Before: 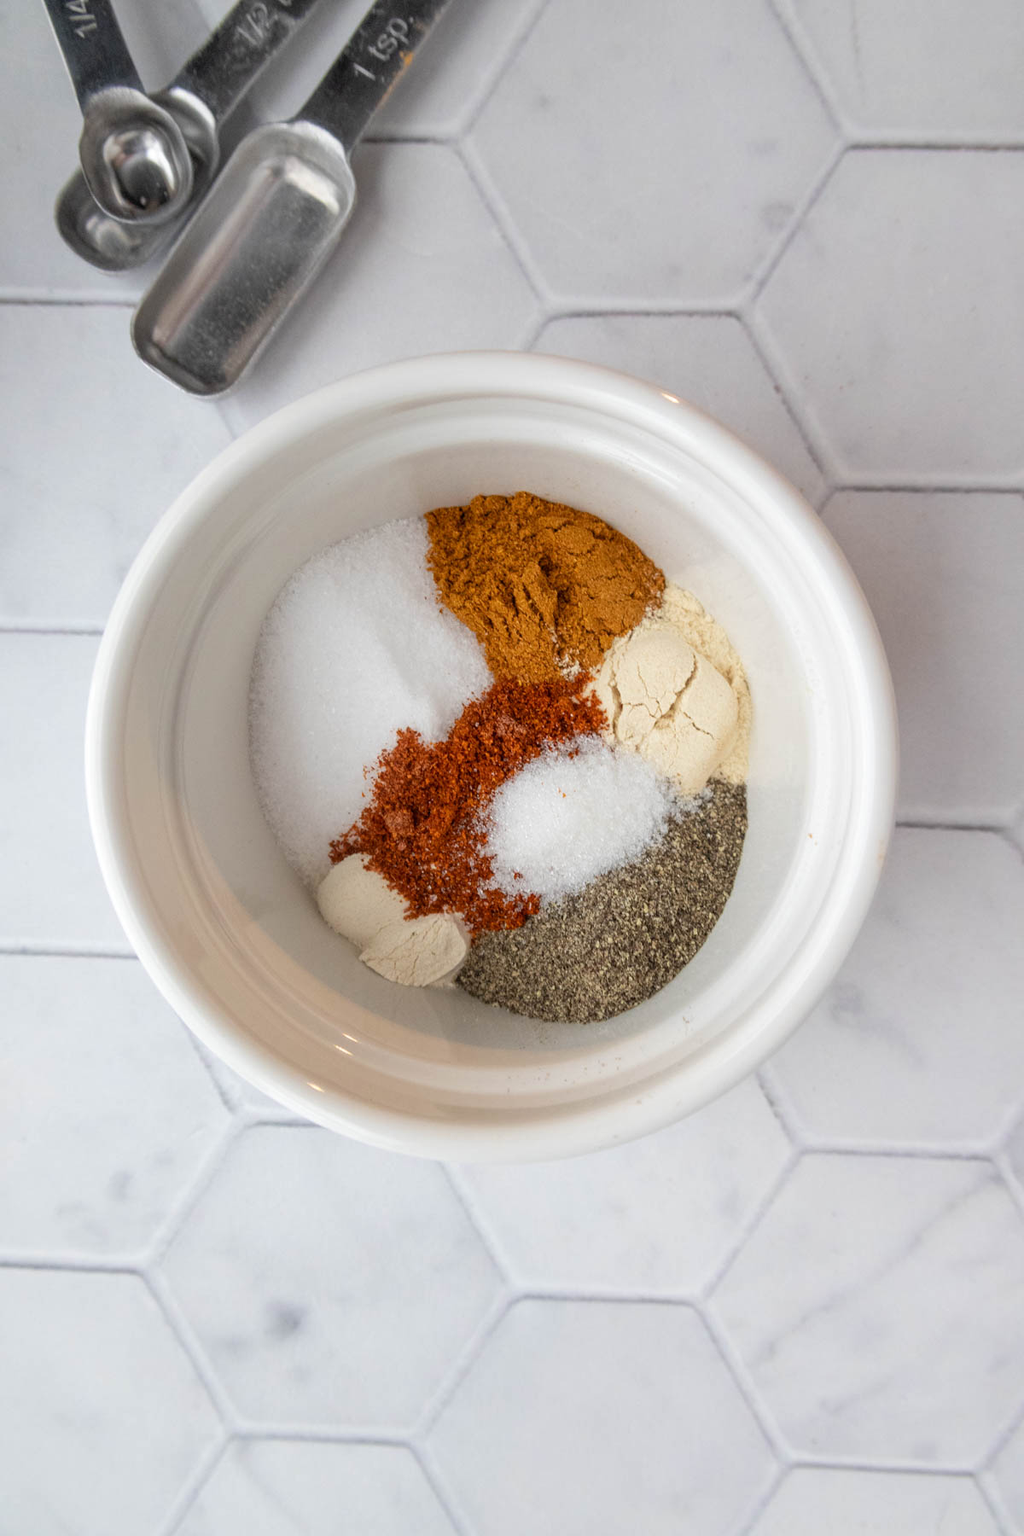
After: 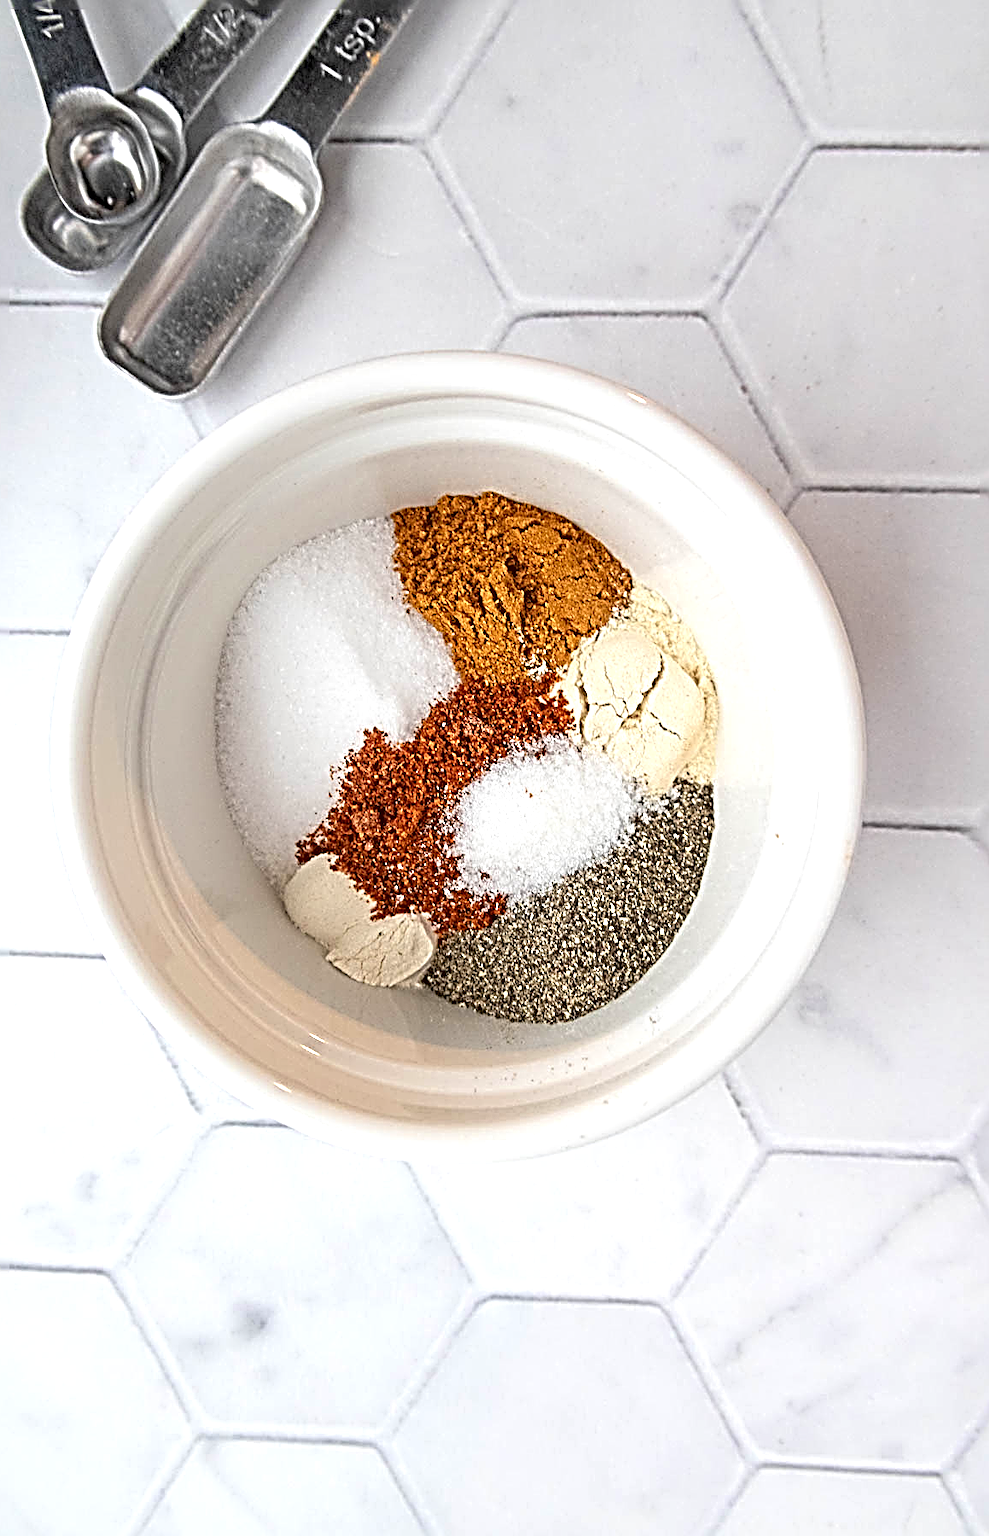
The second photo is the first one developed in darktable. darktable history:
crop and rotate: left 3.281%
exposure: black level correction 0.001, exposure 0.499 EV, compensate highlight preservation false
sharpen: radius 4.044, amount 1.987
